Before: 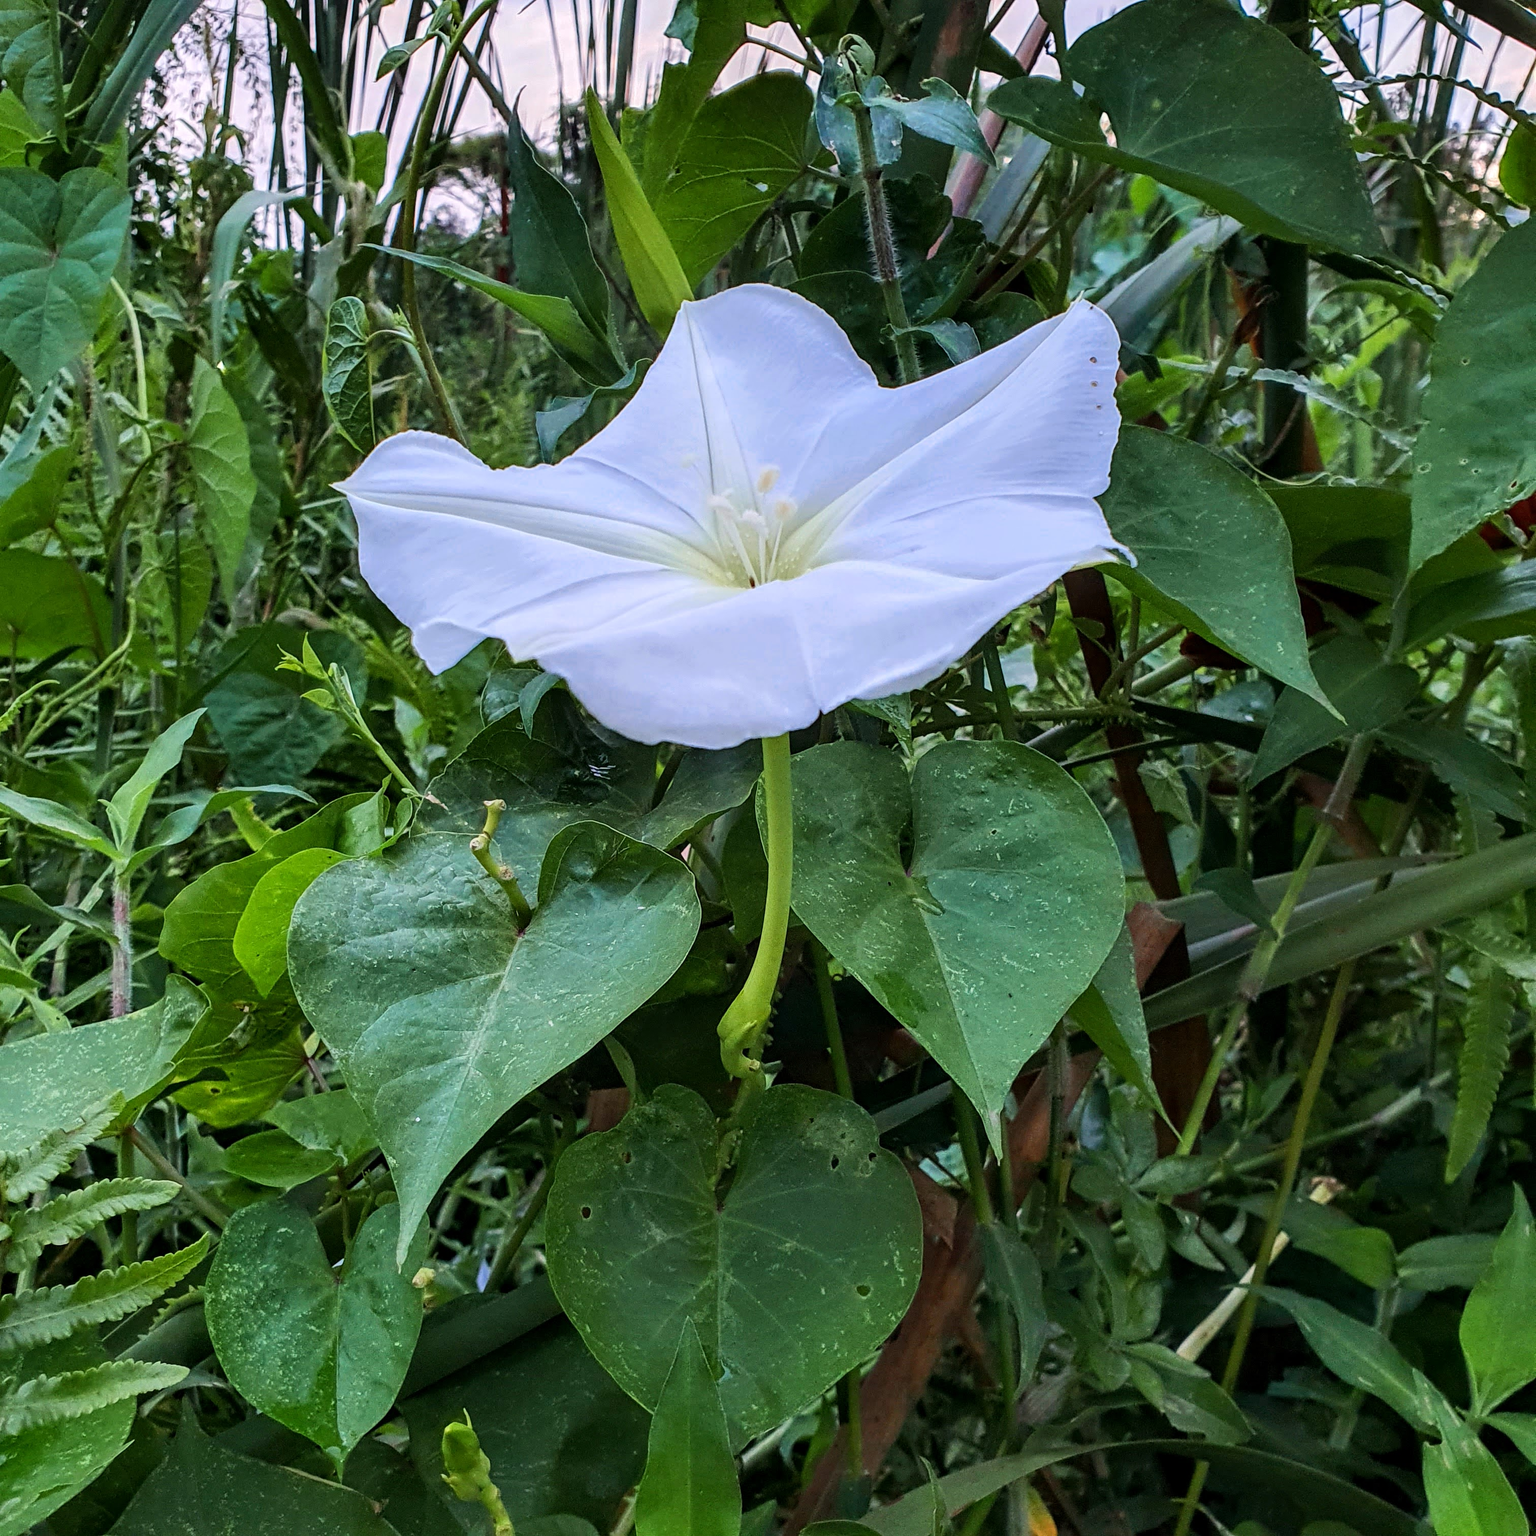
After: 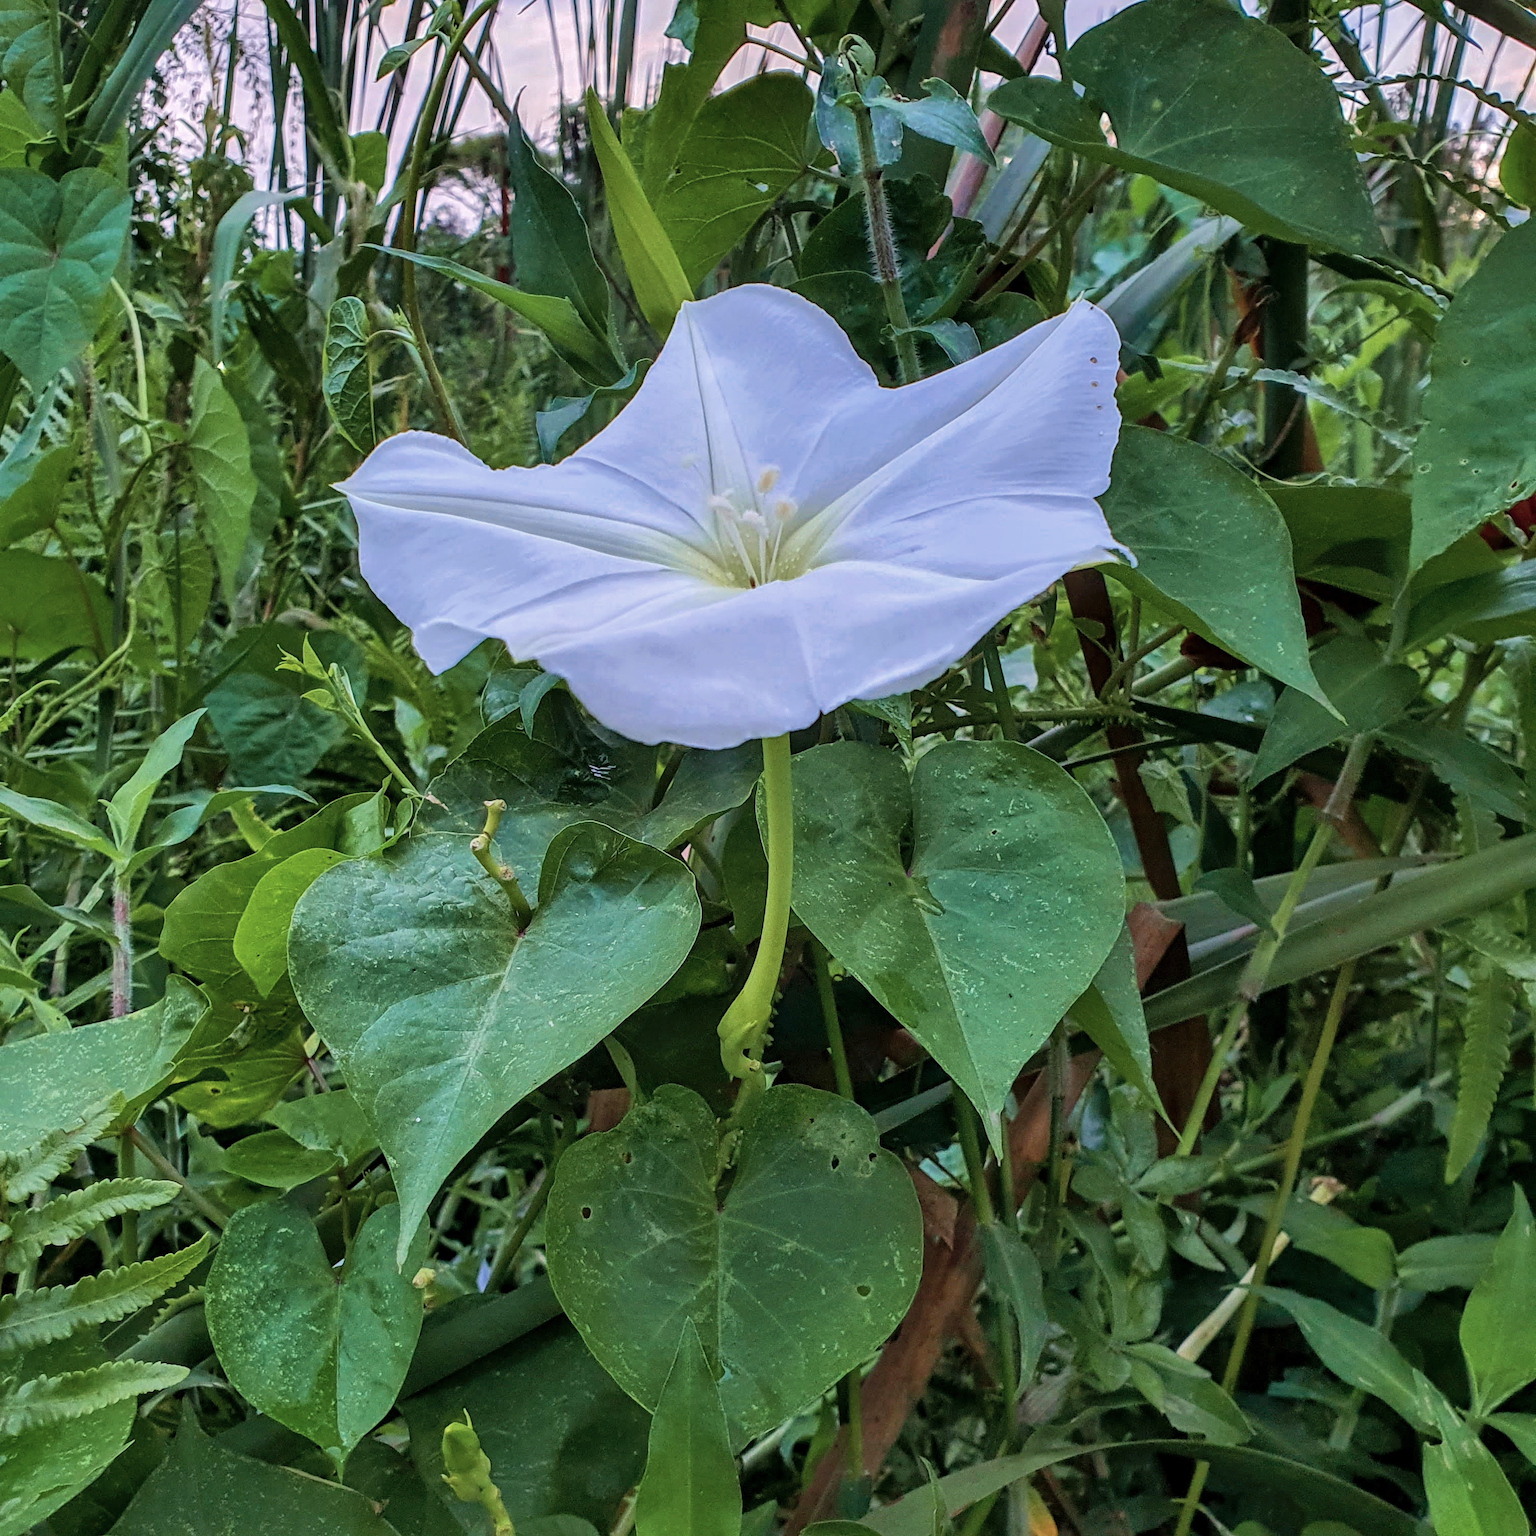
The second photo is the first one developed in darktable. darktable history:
contrast brightness saturation: saturation -0.17
velvia: on, module defaults
shadows and highlights: on, module defaults
